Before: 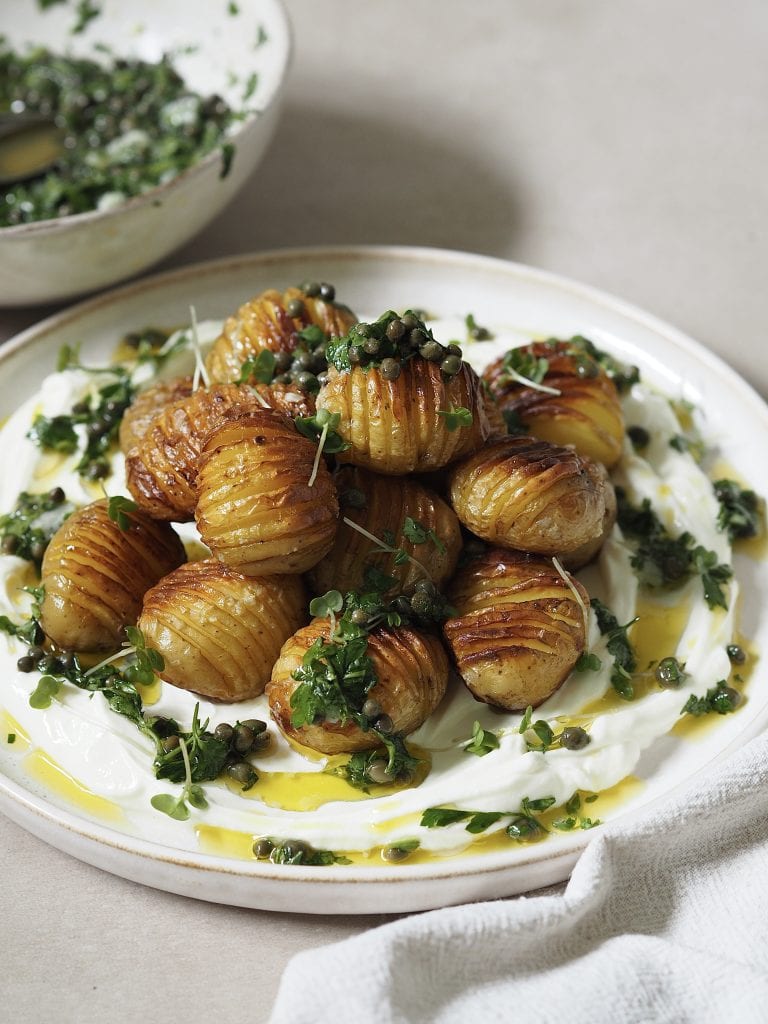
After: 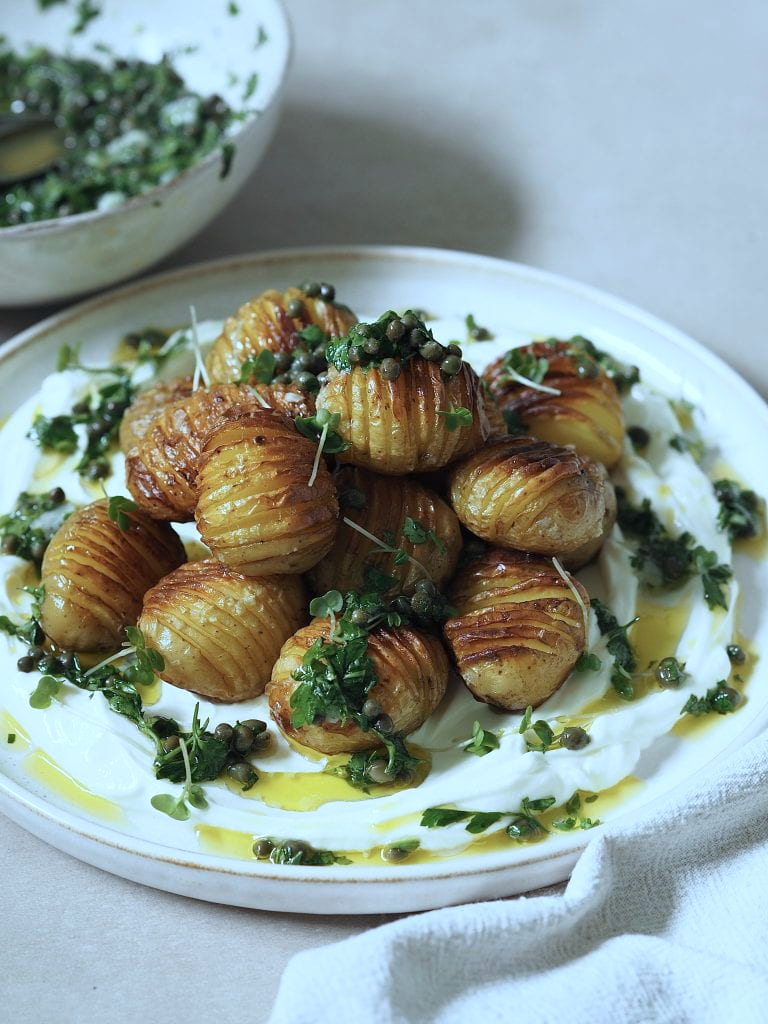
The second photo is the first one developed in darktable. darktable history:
color calibration: x 0.382, y 0.372, temperature 3921.95 K, clip negative RGB from gamut false
